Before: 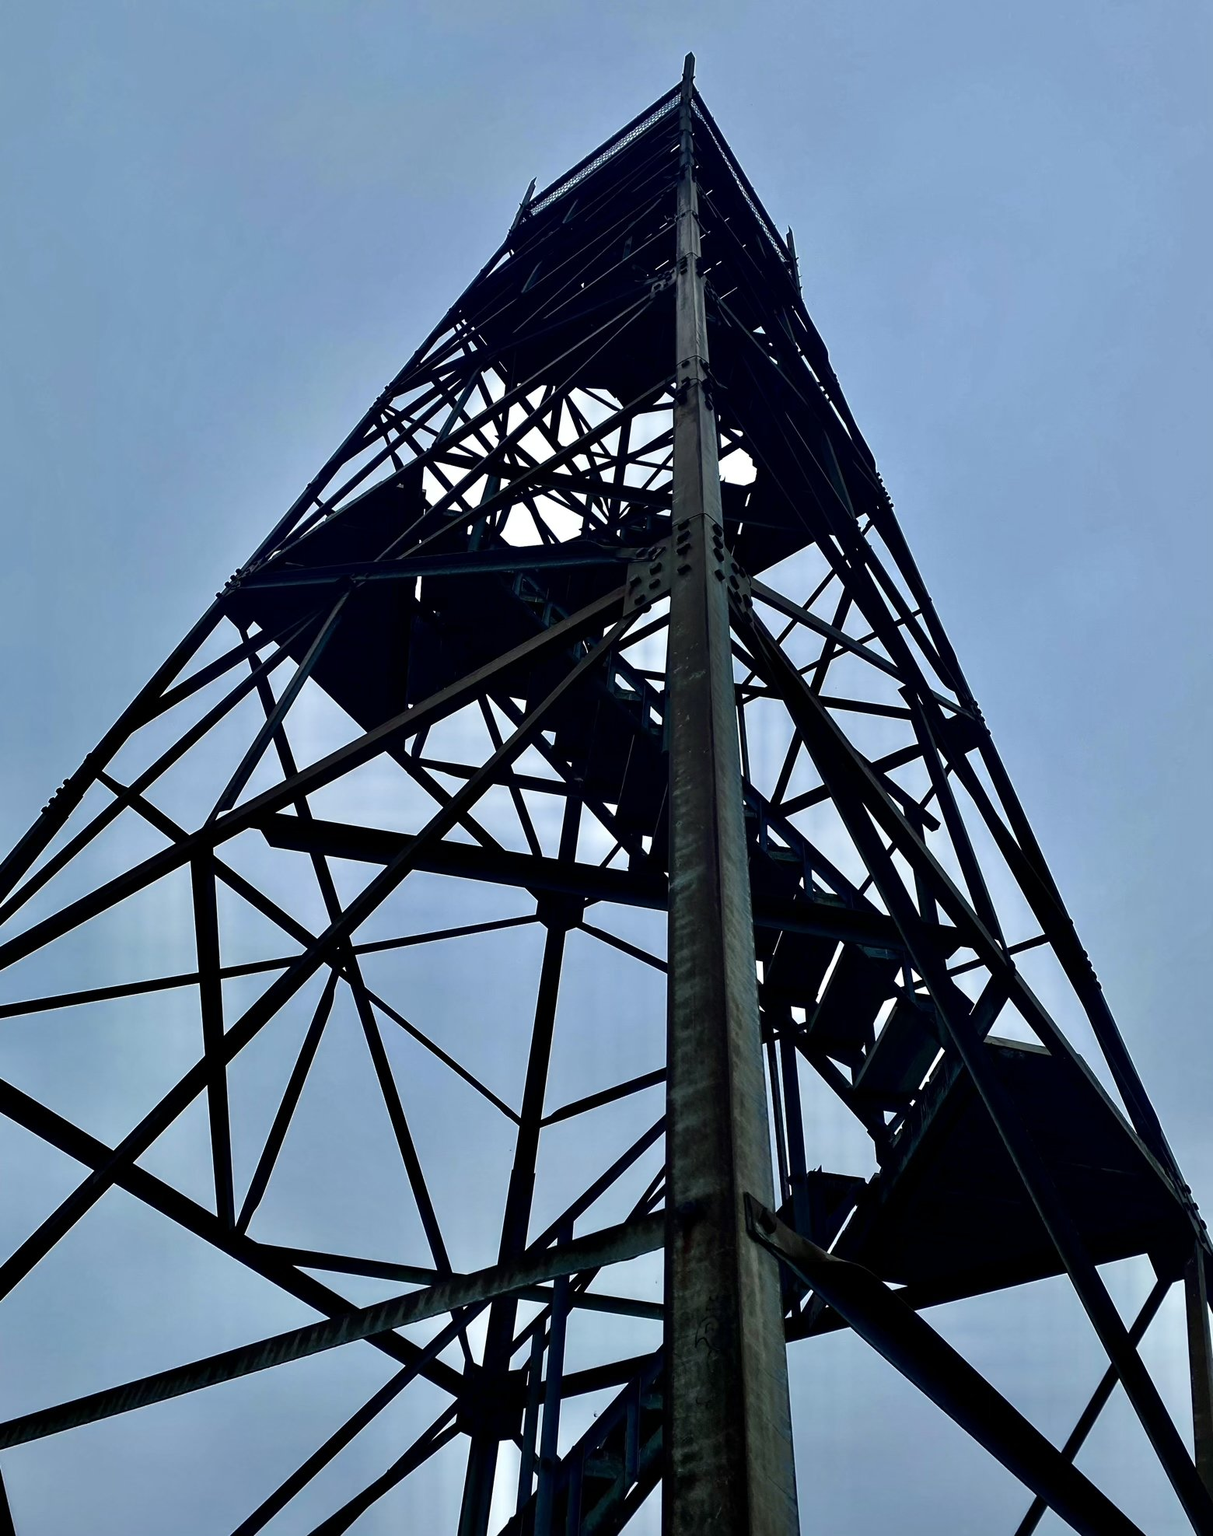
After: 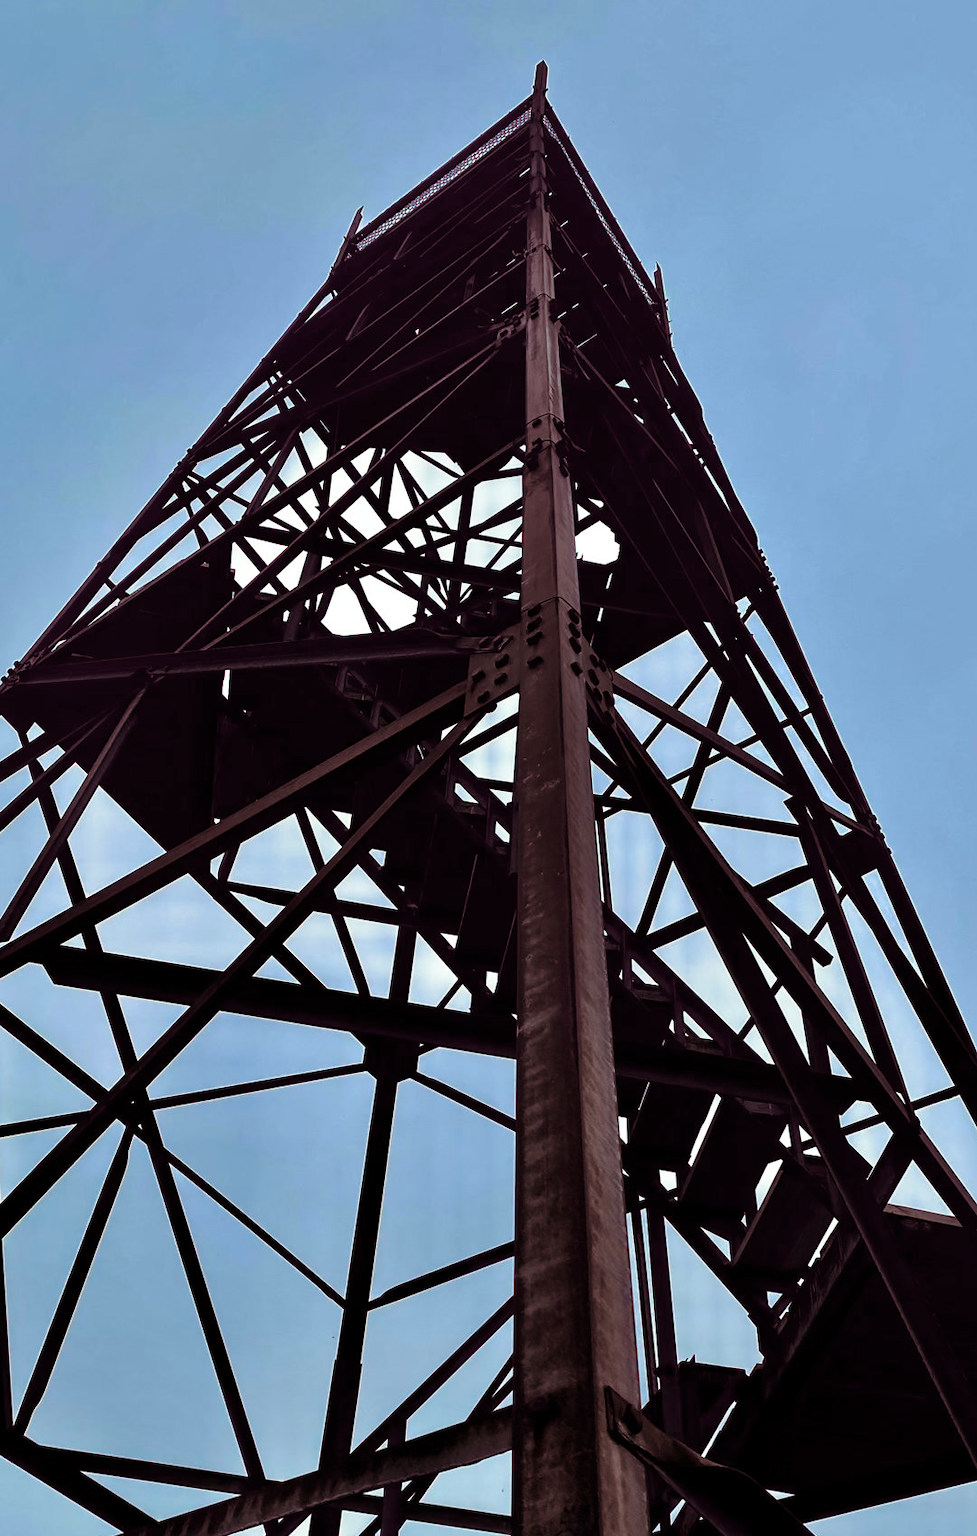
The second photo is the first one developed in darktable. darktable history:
crop: left 18.479%, right 12.2%, bottom 13.971%
split-toning: on, module defaults
